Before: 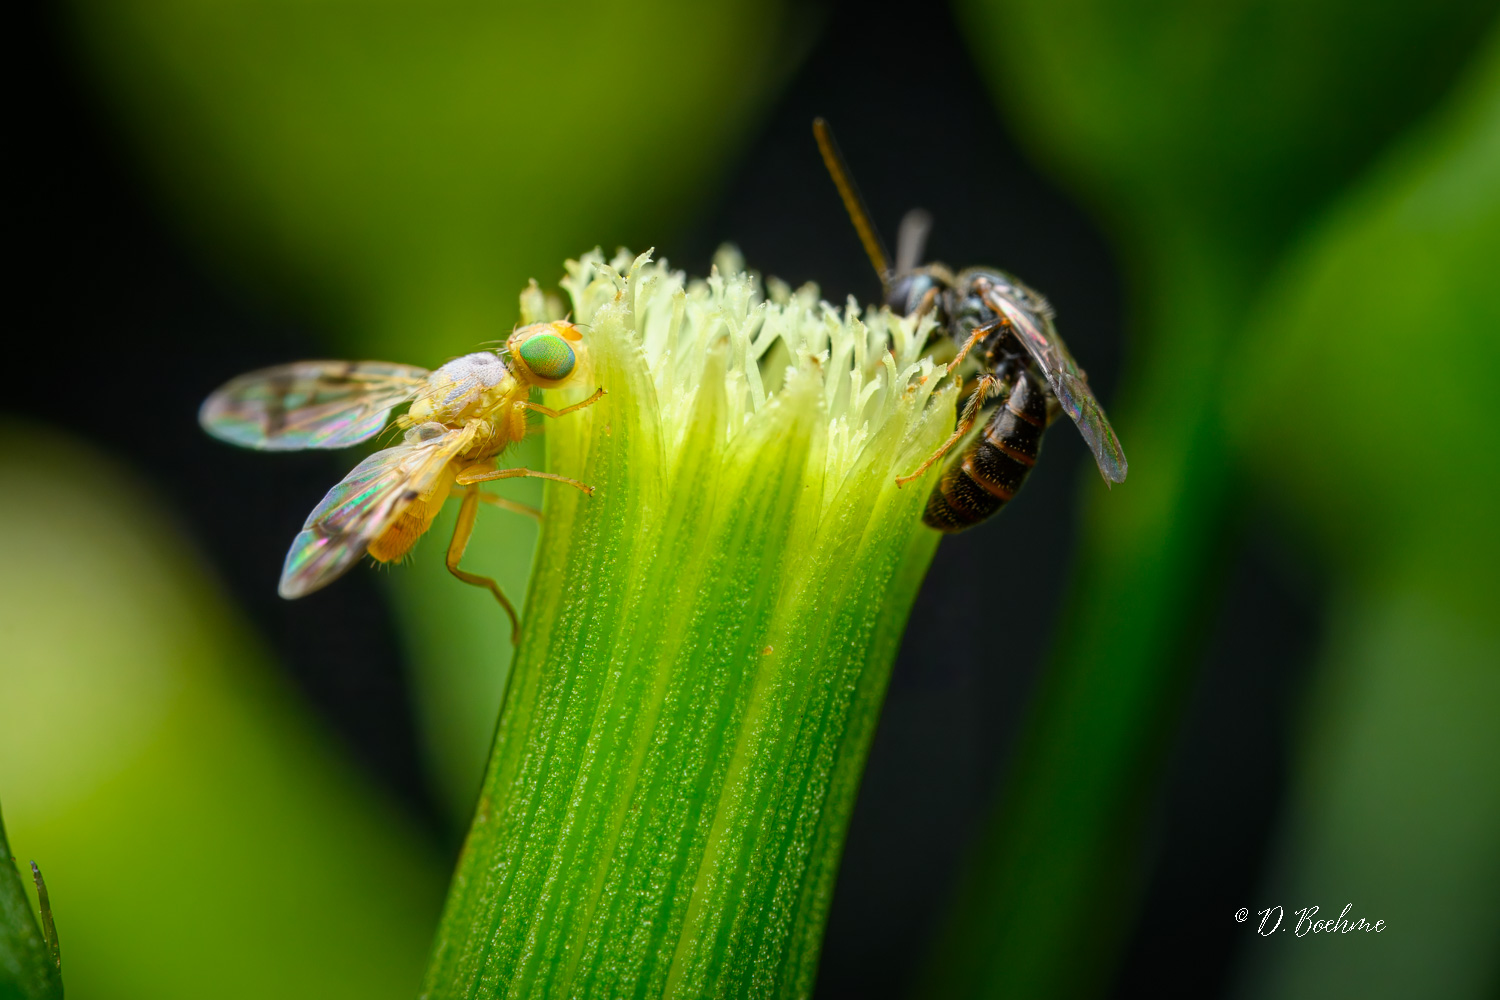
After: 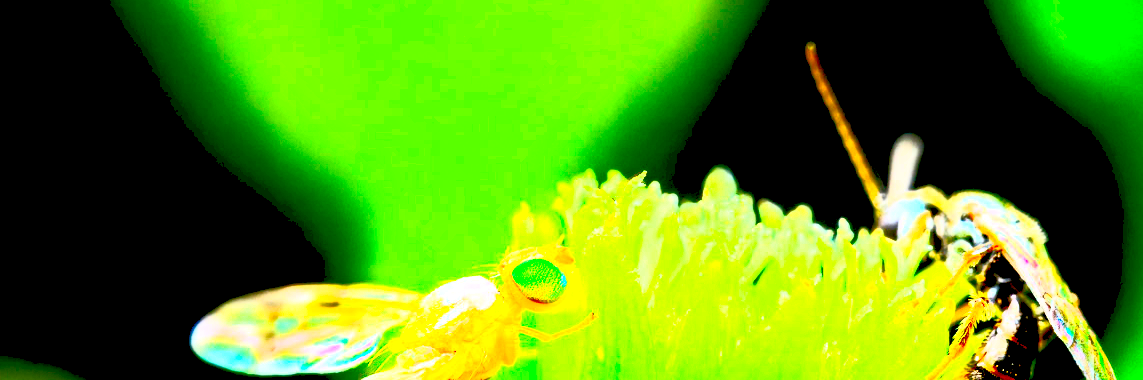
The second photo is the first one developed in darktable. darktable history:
rgb levels: preserve colors max RGB
crop: left 0.579%, top 7.627%, right 23.167%, bottom 54.275%
exposure: black level correction 0.016, exposure 1.774 EV, compensate highlight preservation false
contrast brightness saturation: contrast 1, brightness 1, saturation 1
